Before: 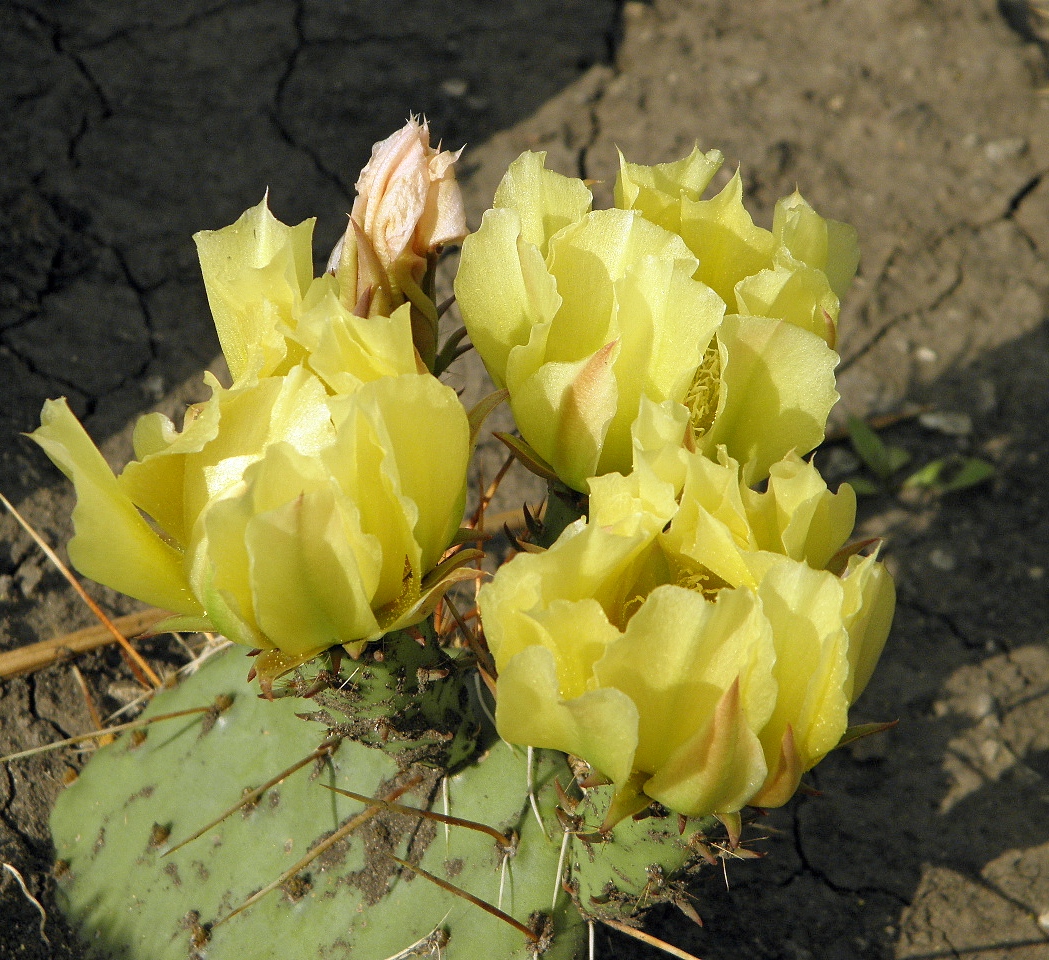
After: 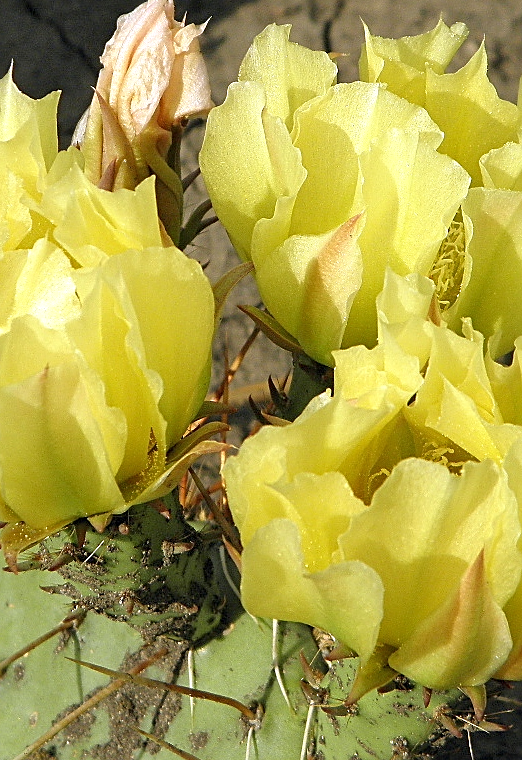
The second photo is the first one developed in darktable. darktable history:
exposure: exposure 0.208 EV, compensate highlight preservation false
crop and rotate: angle 0.014°, left 24.352%, top 13.242%, right 25.779%, bottom 7.47%
sharpen: on, module defaults
